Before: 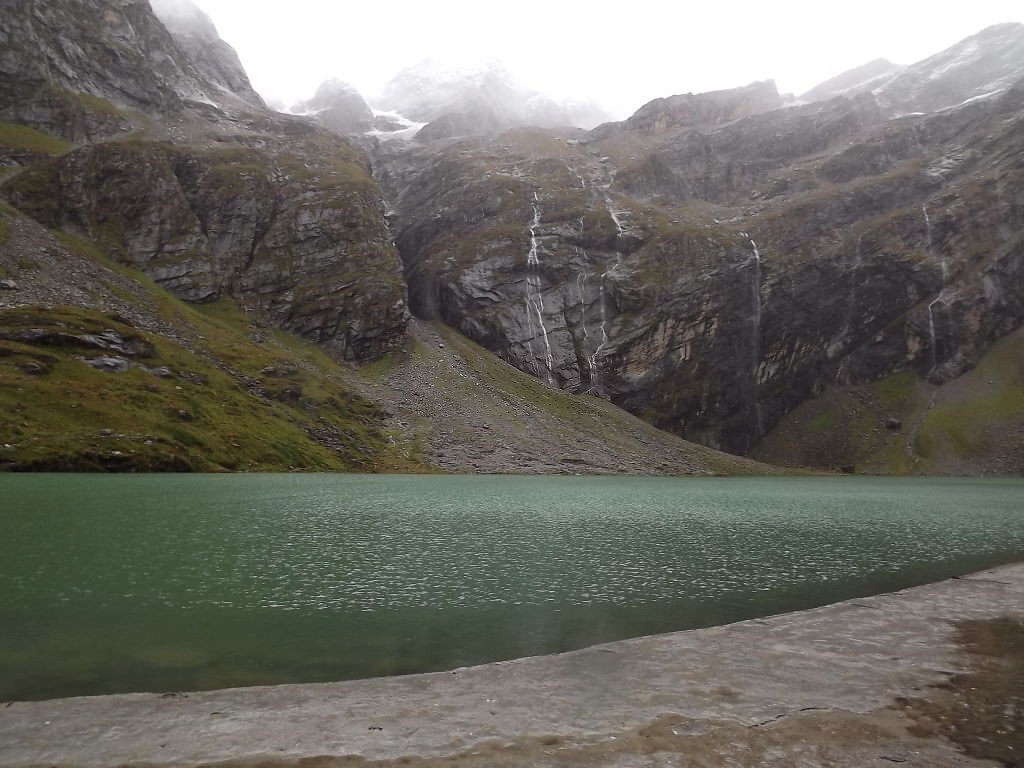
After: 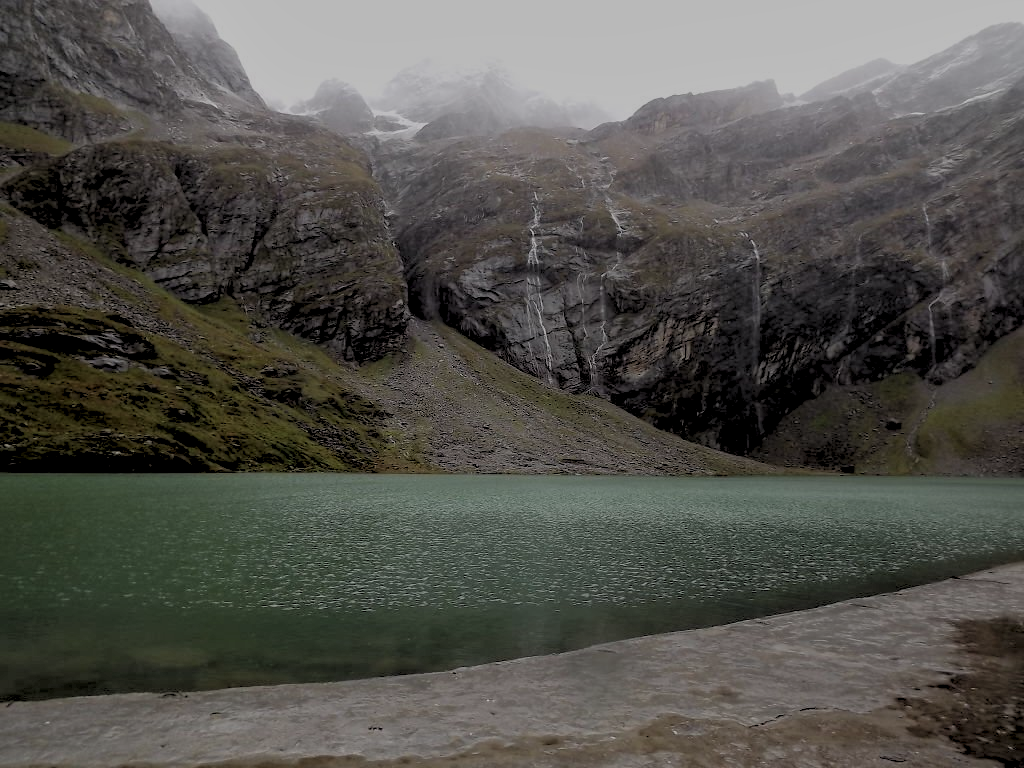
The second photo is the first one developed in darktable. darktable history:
exposure: exposure -1 EV, compensate highlight preservation false
local contrast: on, module defaults
rgb levels: preserve colors sum RGB, levels [[0.038, 0.433, 0.934], [0, 0.5, 1], [0, 0.5, 1]]
